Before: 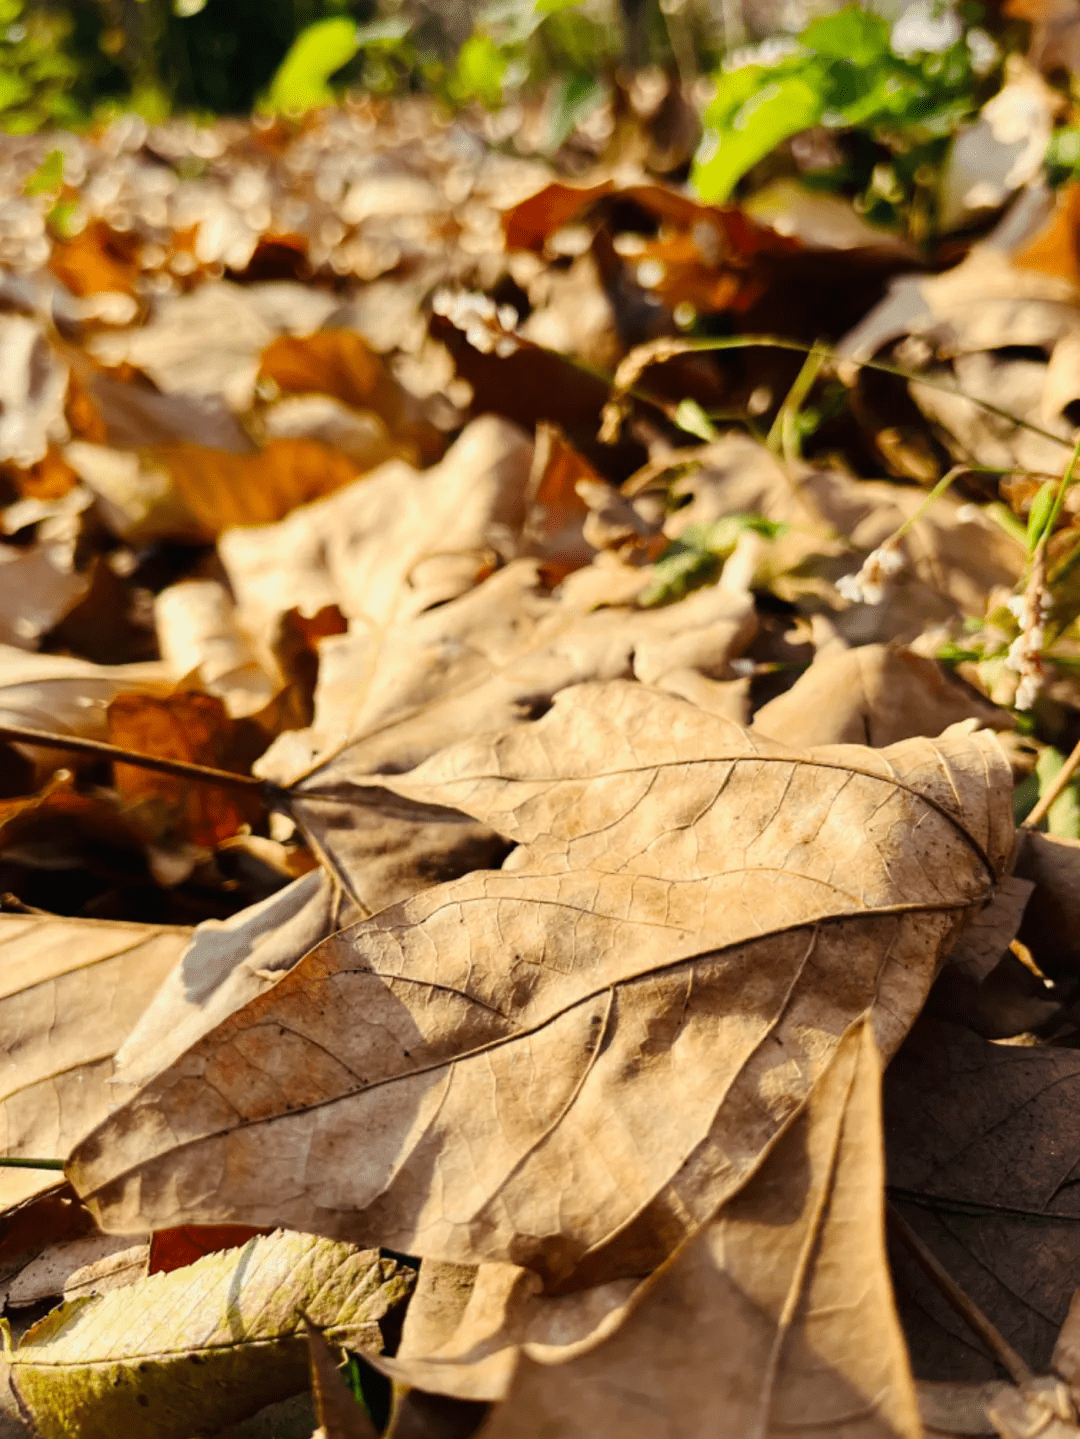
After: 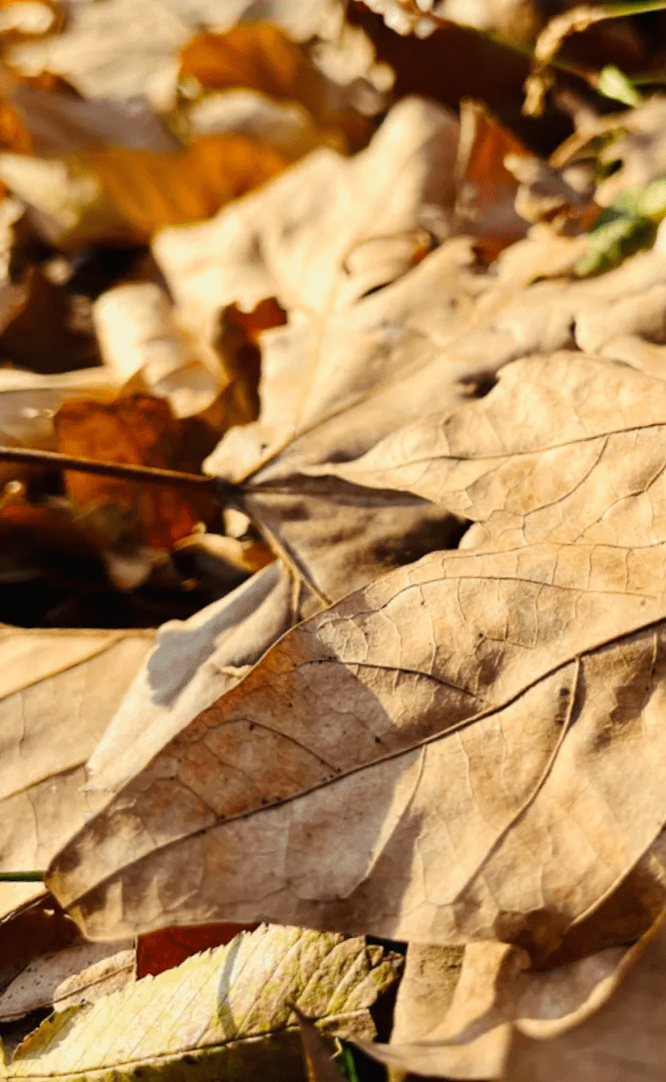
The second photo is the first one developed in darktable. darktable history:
crop: left 8.966%, top 23.852%, right 34.699%, bottom 4.703%
rotate and perspective: rotation -4.25°, automatic cropping off
